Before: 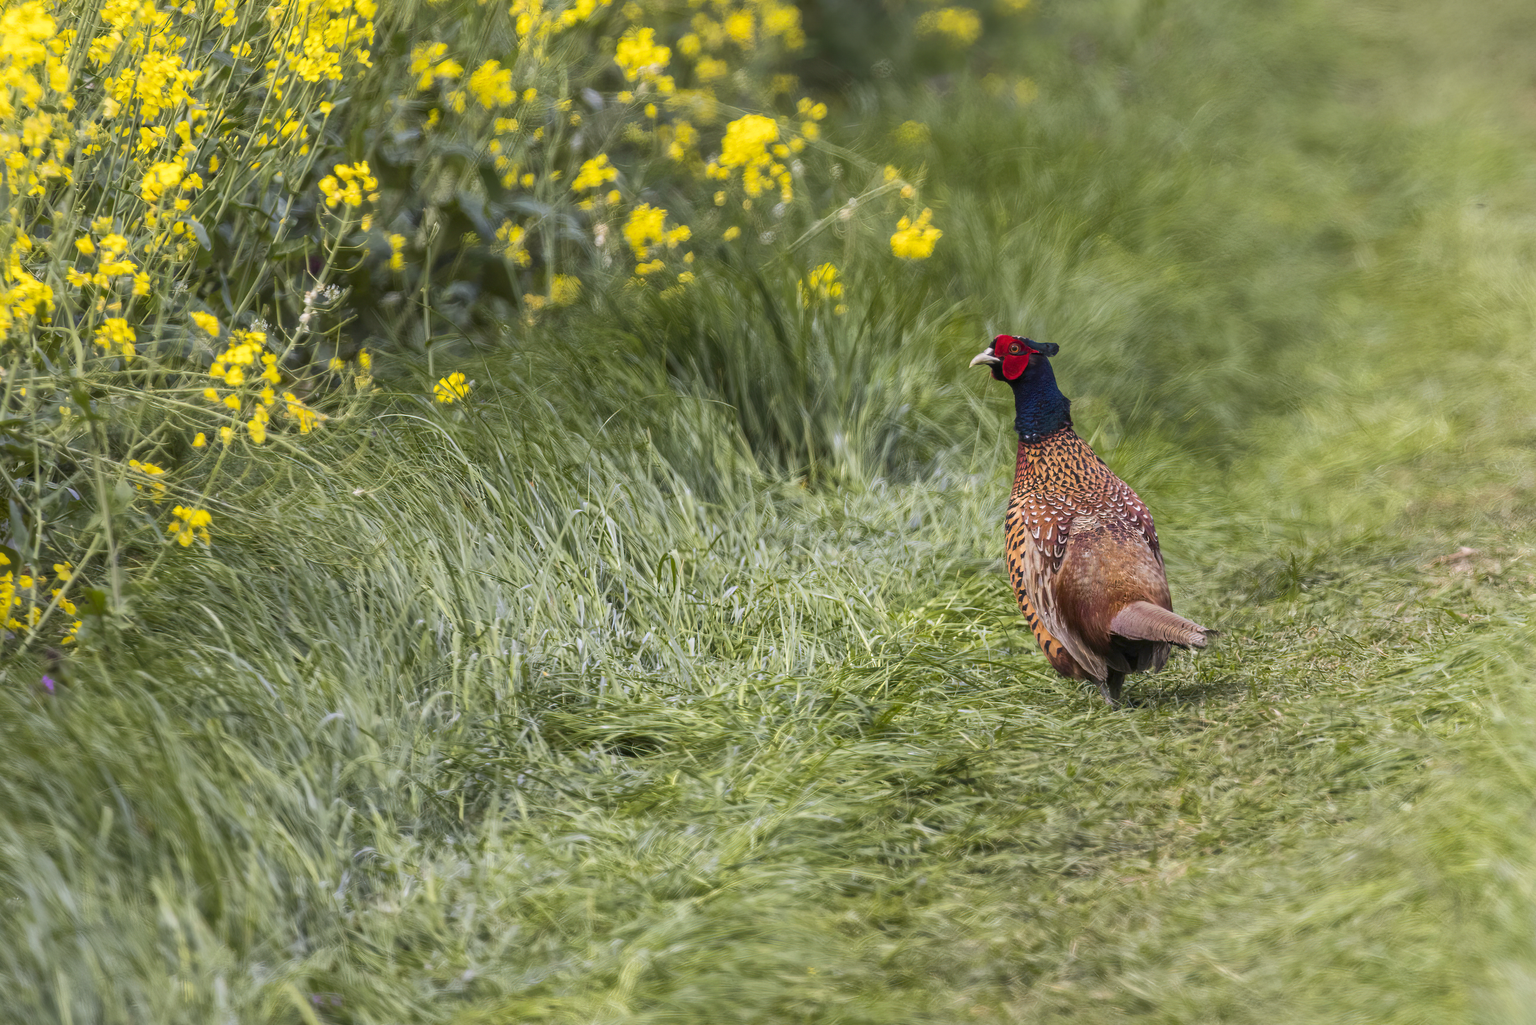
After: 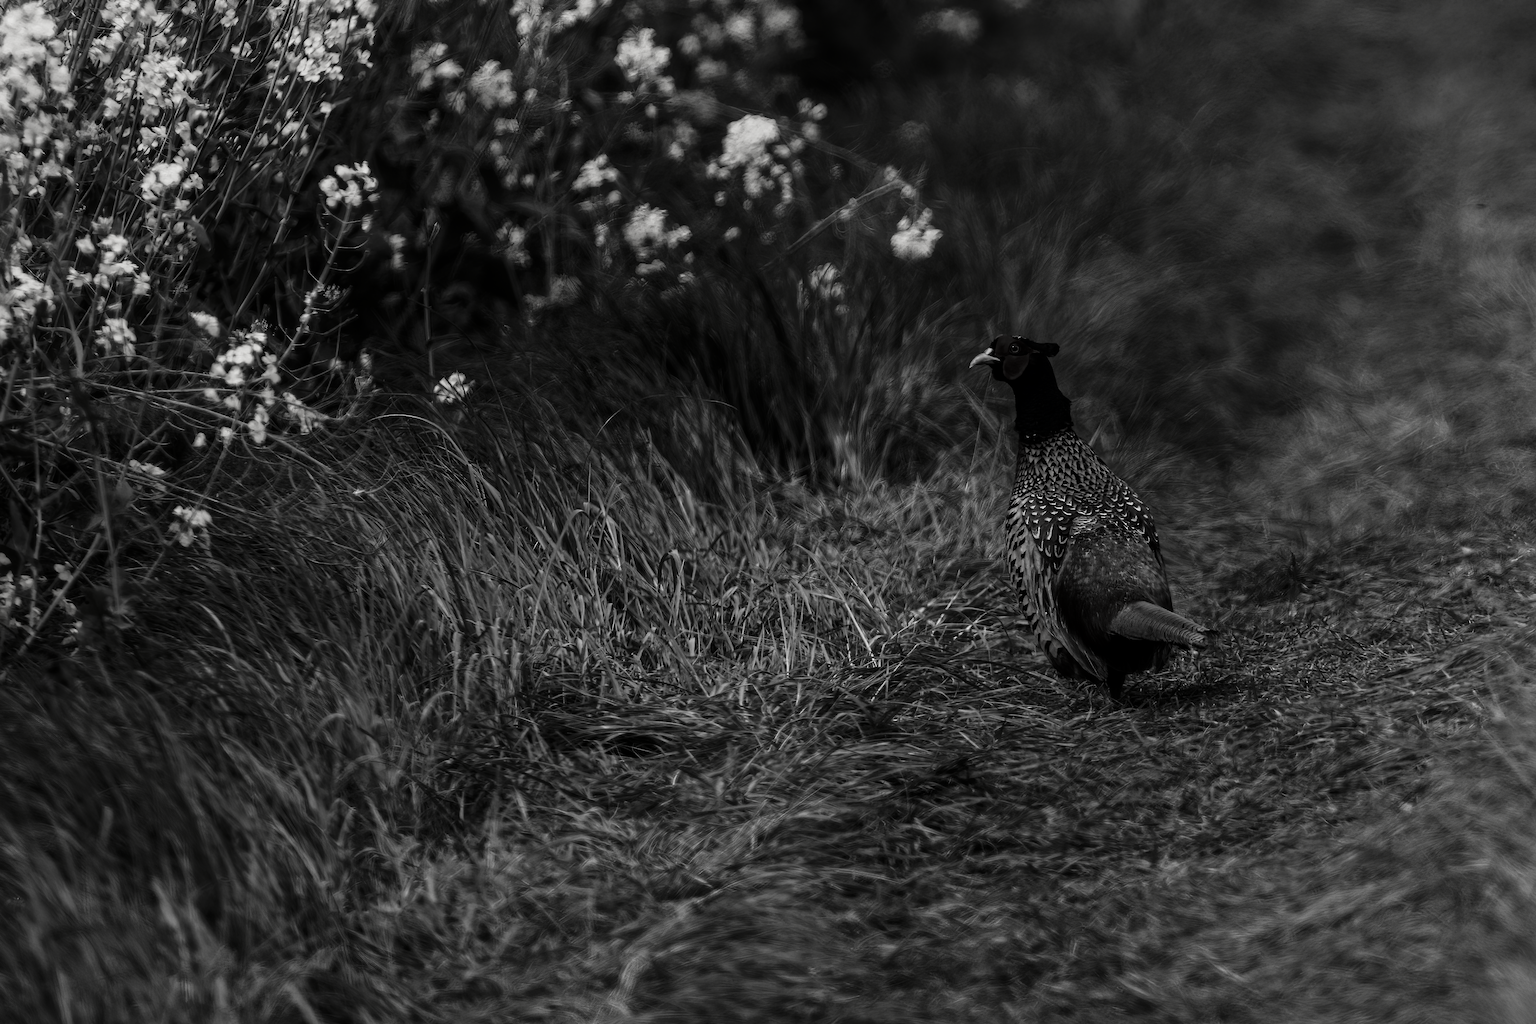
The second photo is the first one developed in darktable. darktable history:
contrast brightness saturation: contrast 0.024, brightness -0.999, saturation -0.99
